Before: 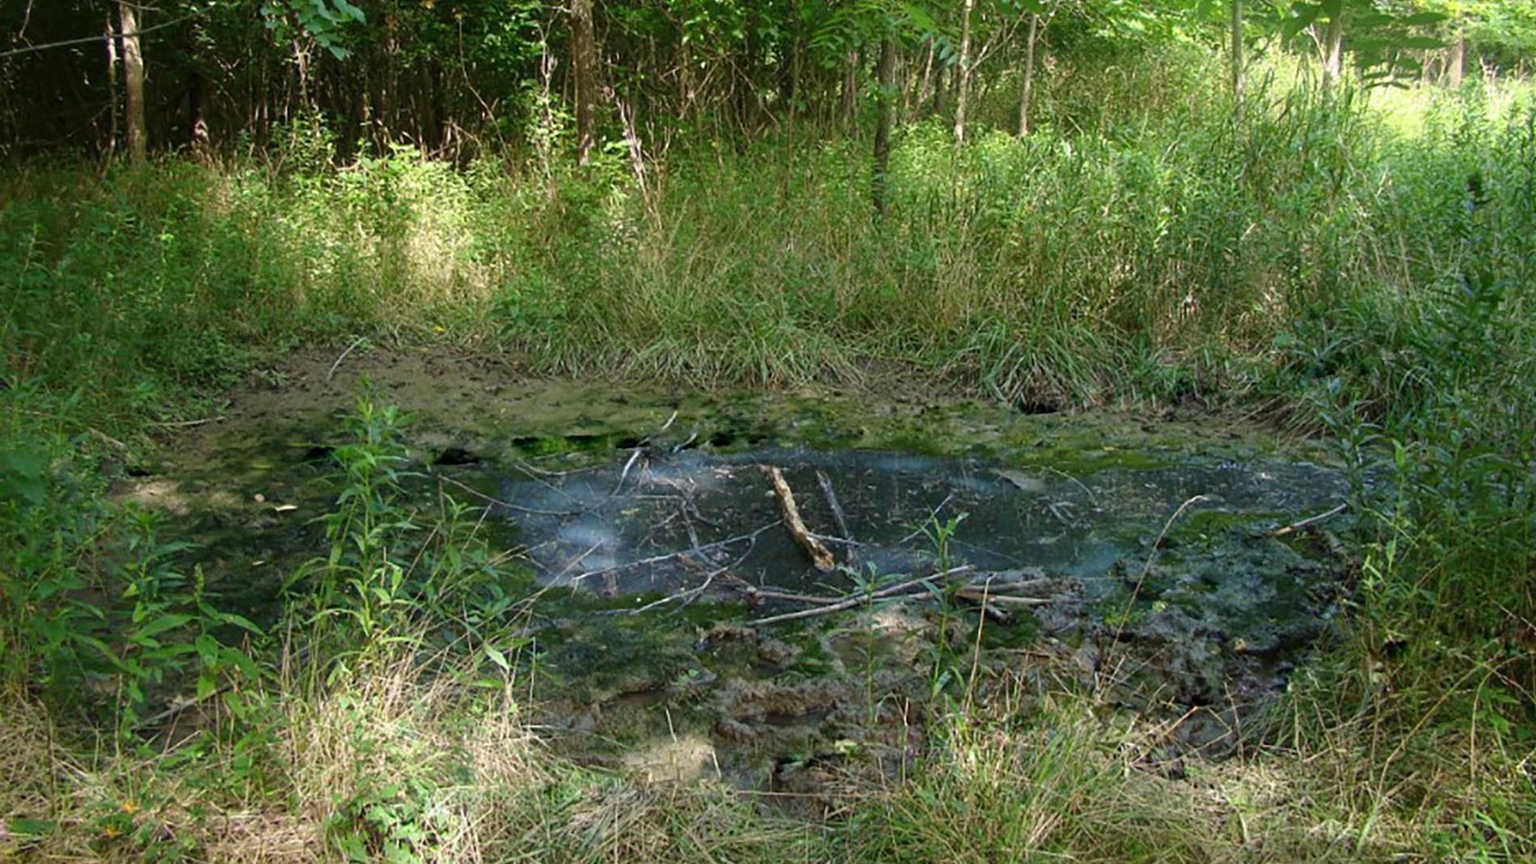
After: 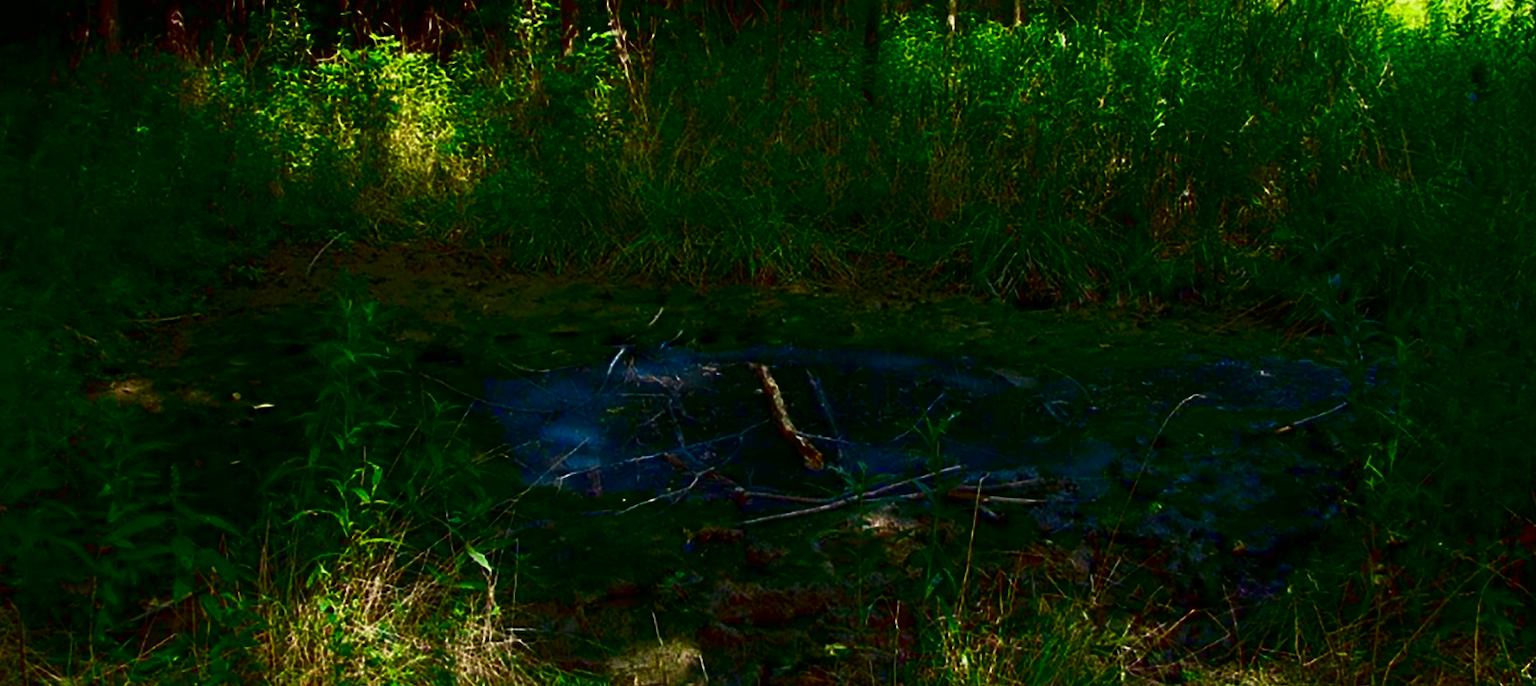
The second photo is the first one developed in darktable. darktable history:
contrast brightness saturation: brightness -0.985, saturation 0.981
crop and rotate: left 1.916%, top 12.789%, right 0.197%, bottom 9.427%
